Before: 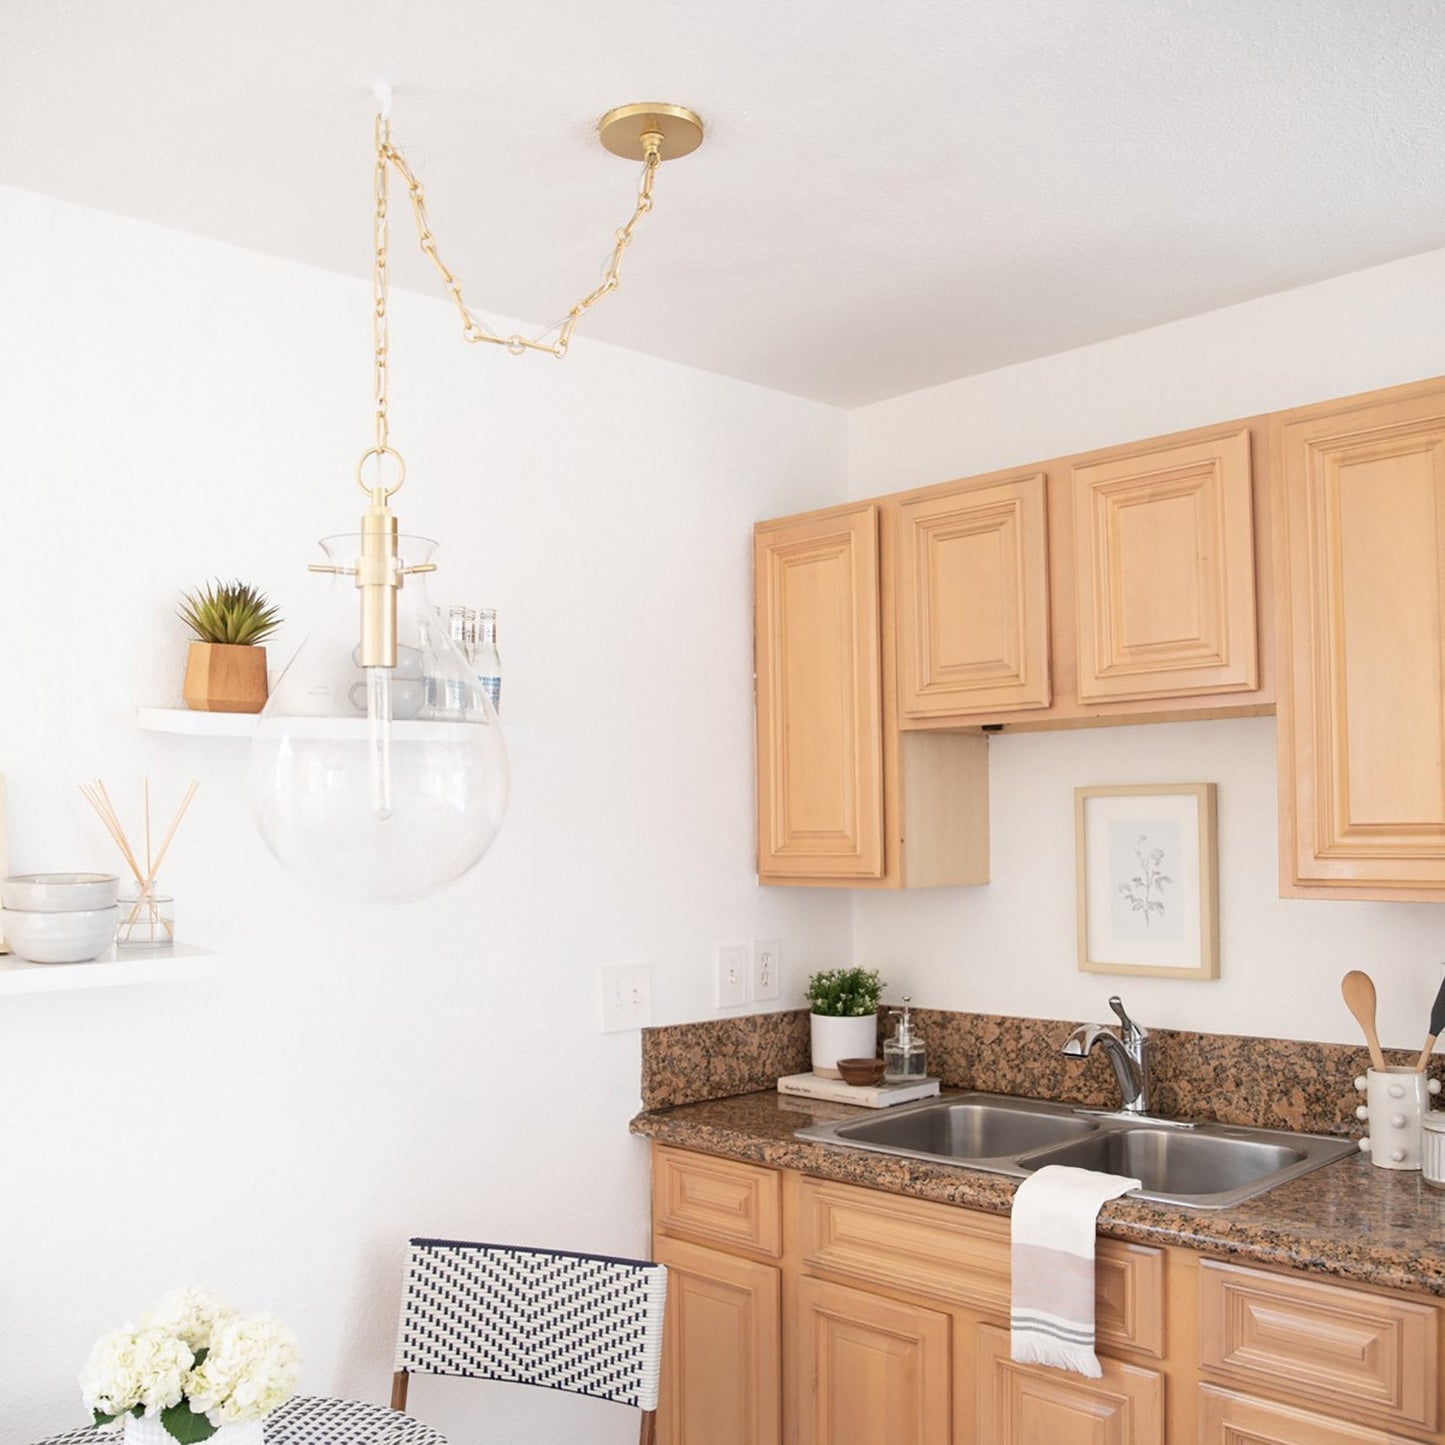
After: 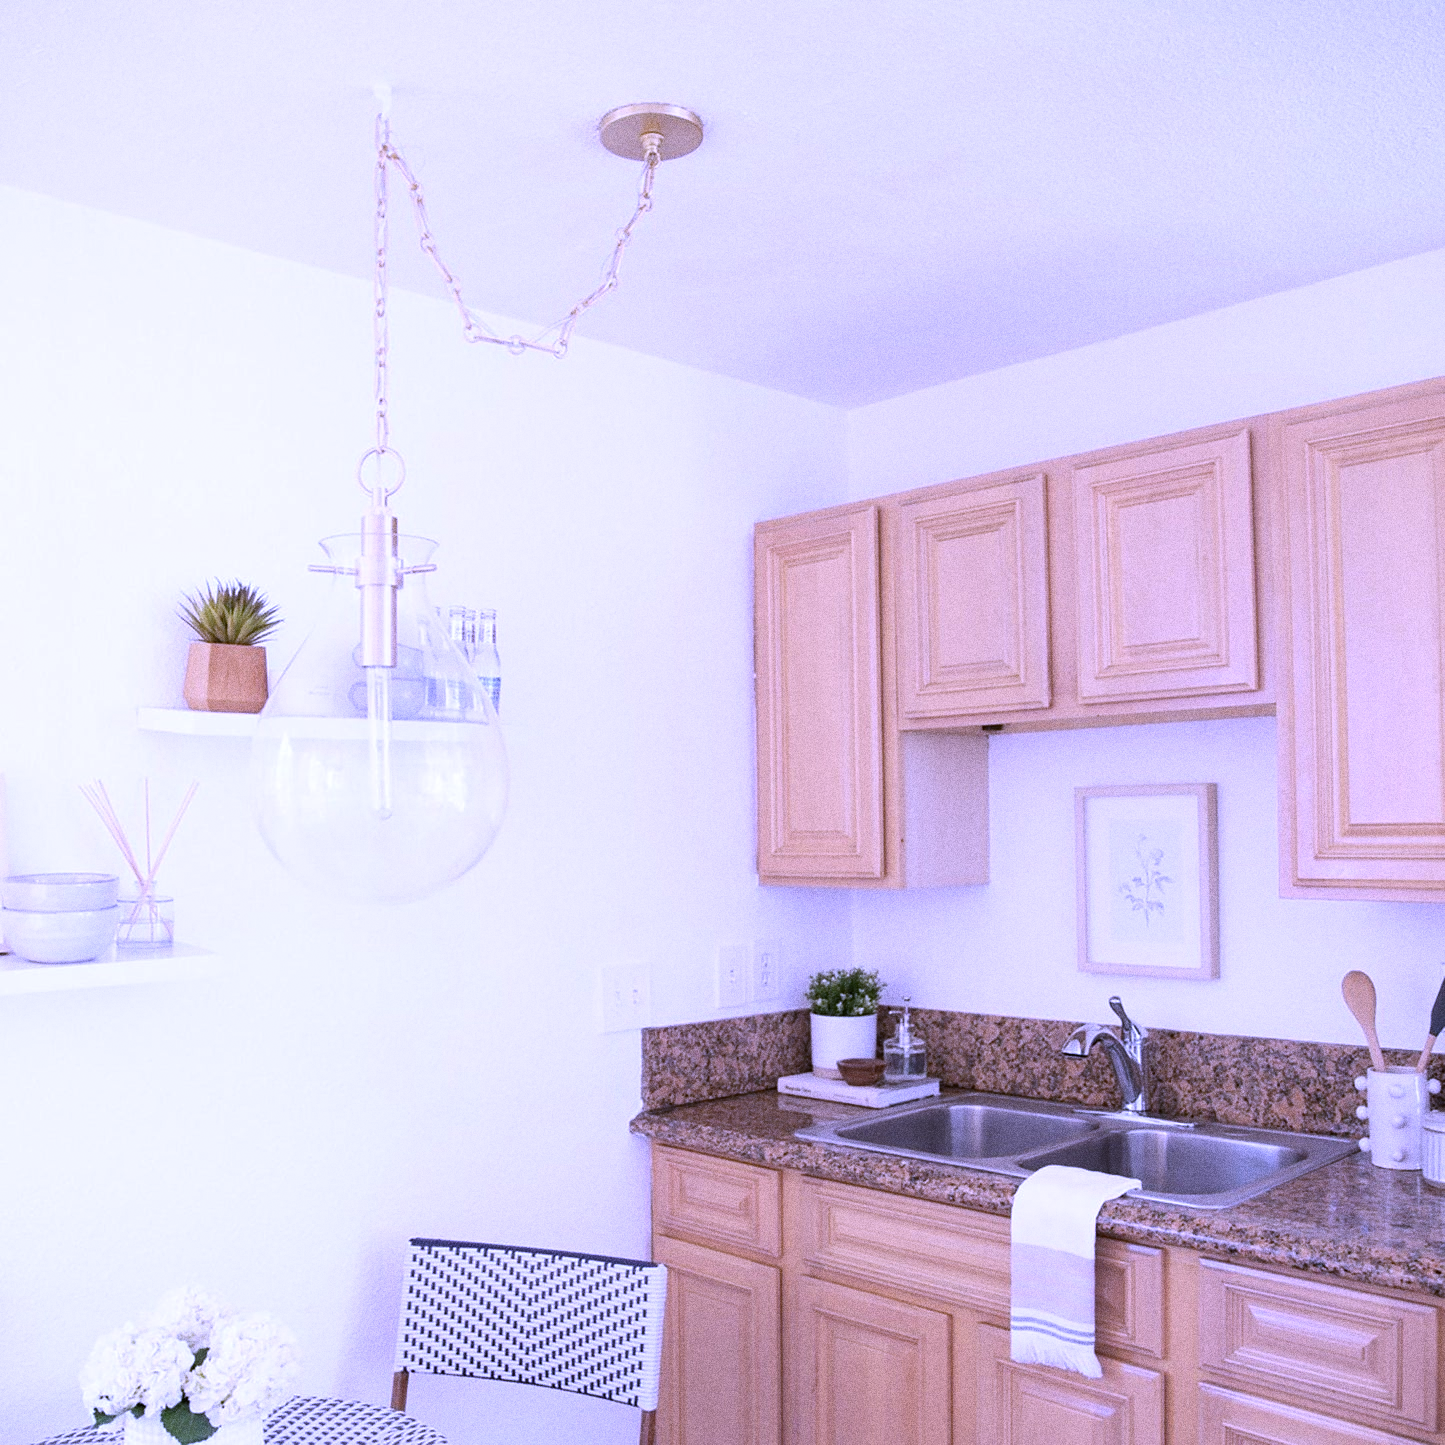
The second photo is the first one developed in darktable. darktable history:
contrast brightness saturation: contrast 0.01, saturation -0.05
white balance: red 0.98, blue 1.61
grain: coarseness 0.09 ISO, strength 40%
